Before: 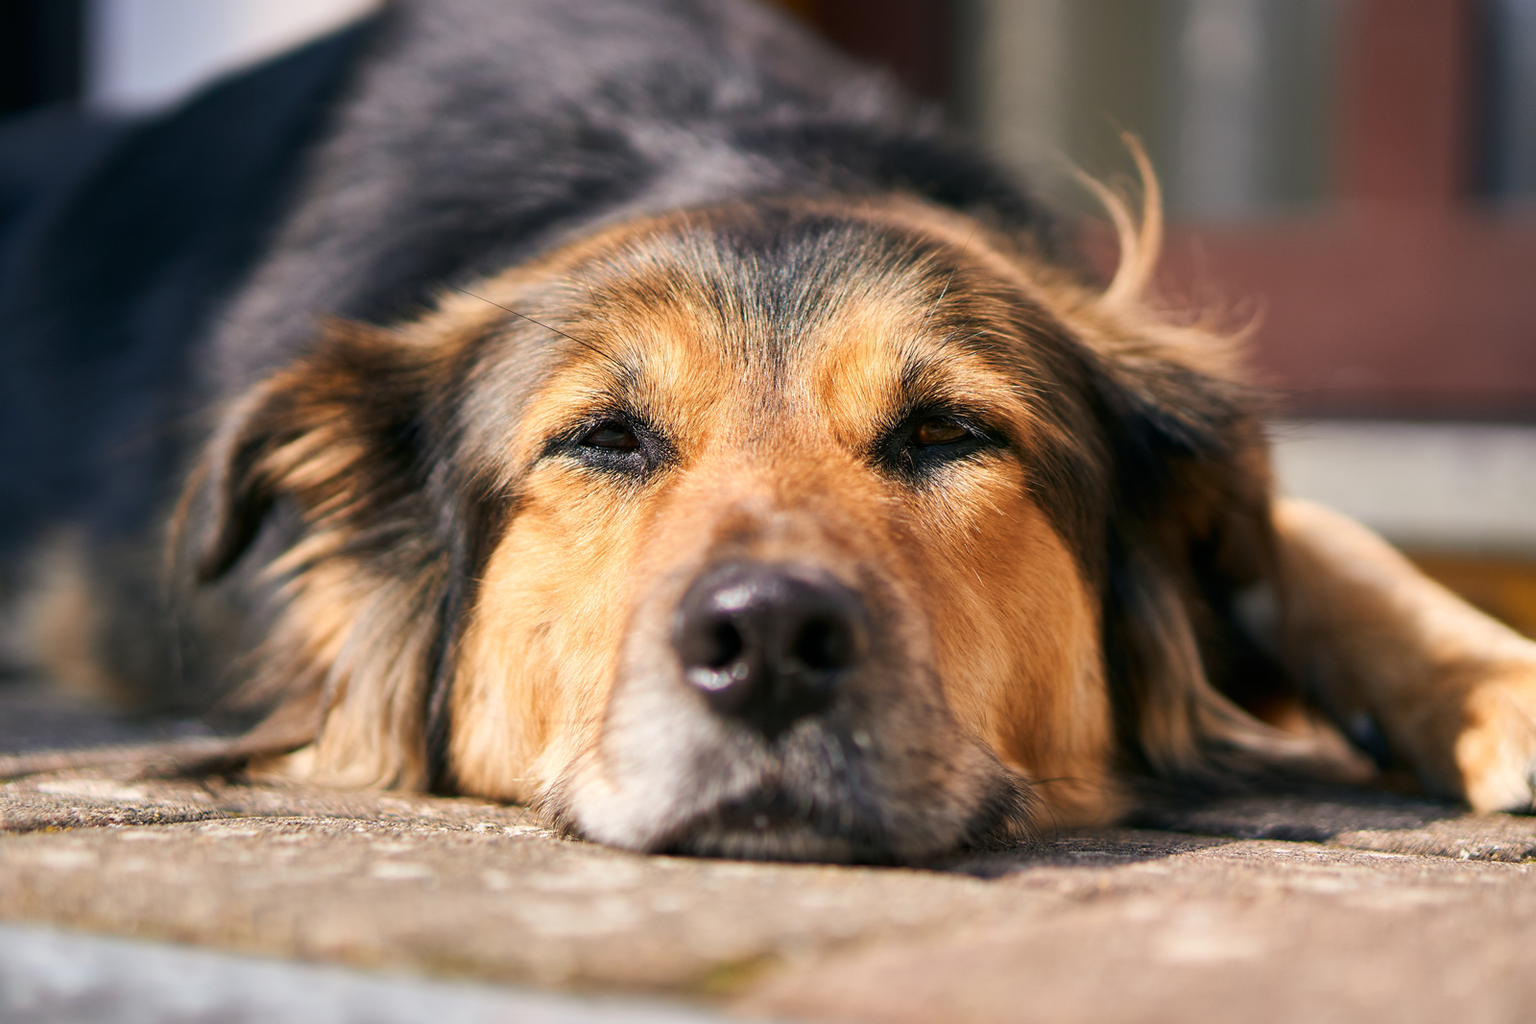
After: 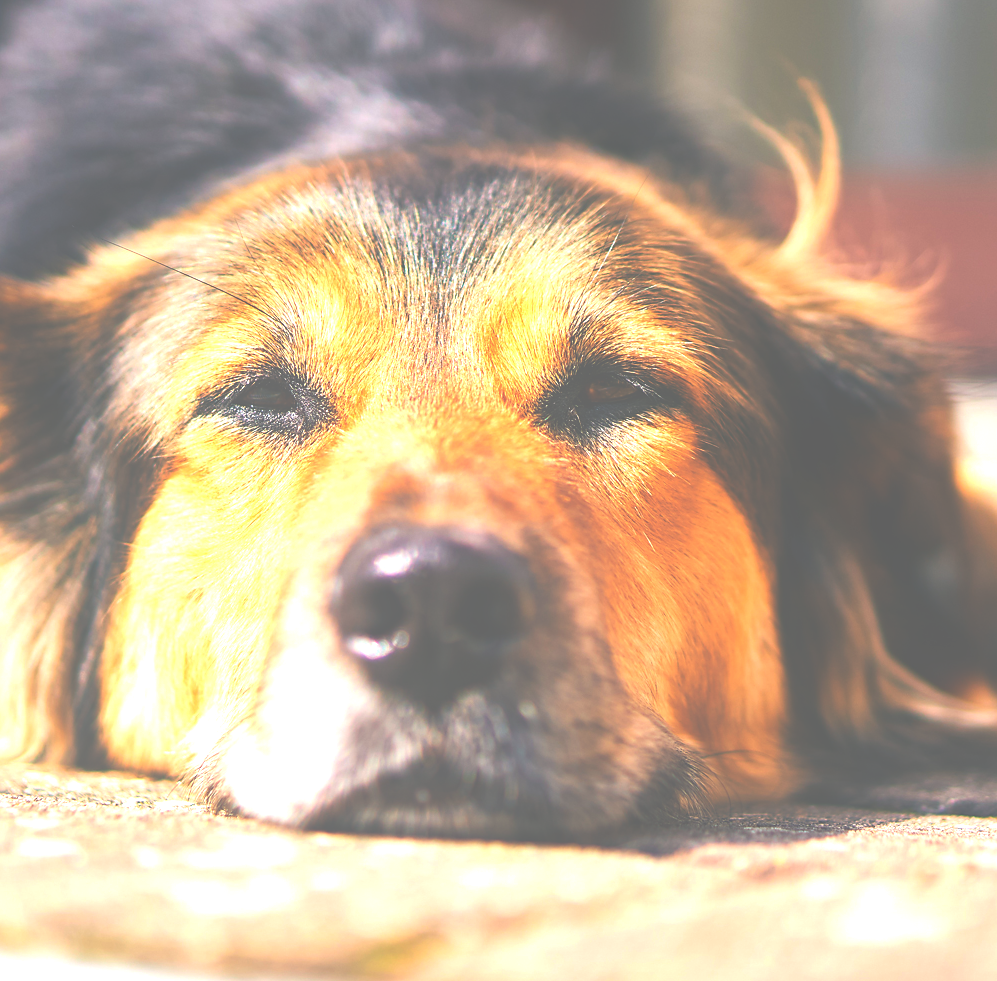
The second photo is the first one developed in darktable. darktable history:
sharpen: radius 1.449, amount 0.401, threshold 1.208
exposure: black level correction -0.086, compensate exposure bias true, compensate highlight preservation false
contrast brightness saturation: brightness -0.027, saturation 0.354
color balance rgb: perceptual saturation grading › global saturation 0.169%, perceptual brilliance grading › highlights 10.703%, perceptual brilliance grading › shadows -10.798%
tone equalizer: -8 EV -0.787 EV, -7 EV -0.705 EV, -6 EV -0.608 EV, -5 EV -0.408 EV, -3 EV 0.388 EV, -2 EV 0.6 EV, -1 EV 0.698 EV, +0 EV 0.748 EV
crop and rotate: left 23.21%, top 5.64%, right 14.431%, bottom 2.347%
local contrast: highlights 69%, shadows 68%, detail 83%, midtone range 0.324
haze removal: compatibility mode true, adaptive false
